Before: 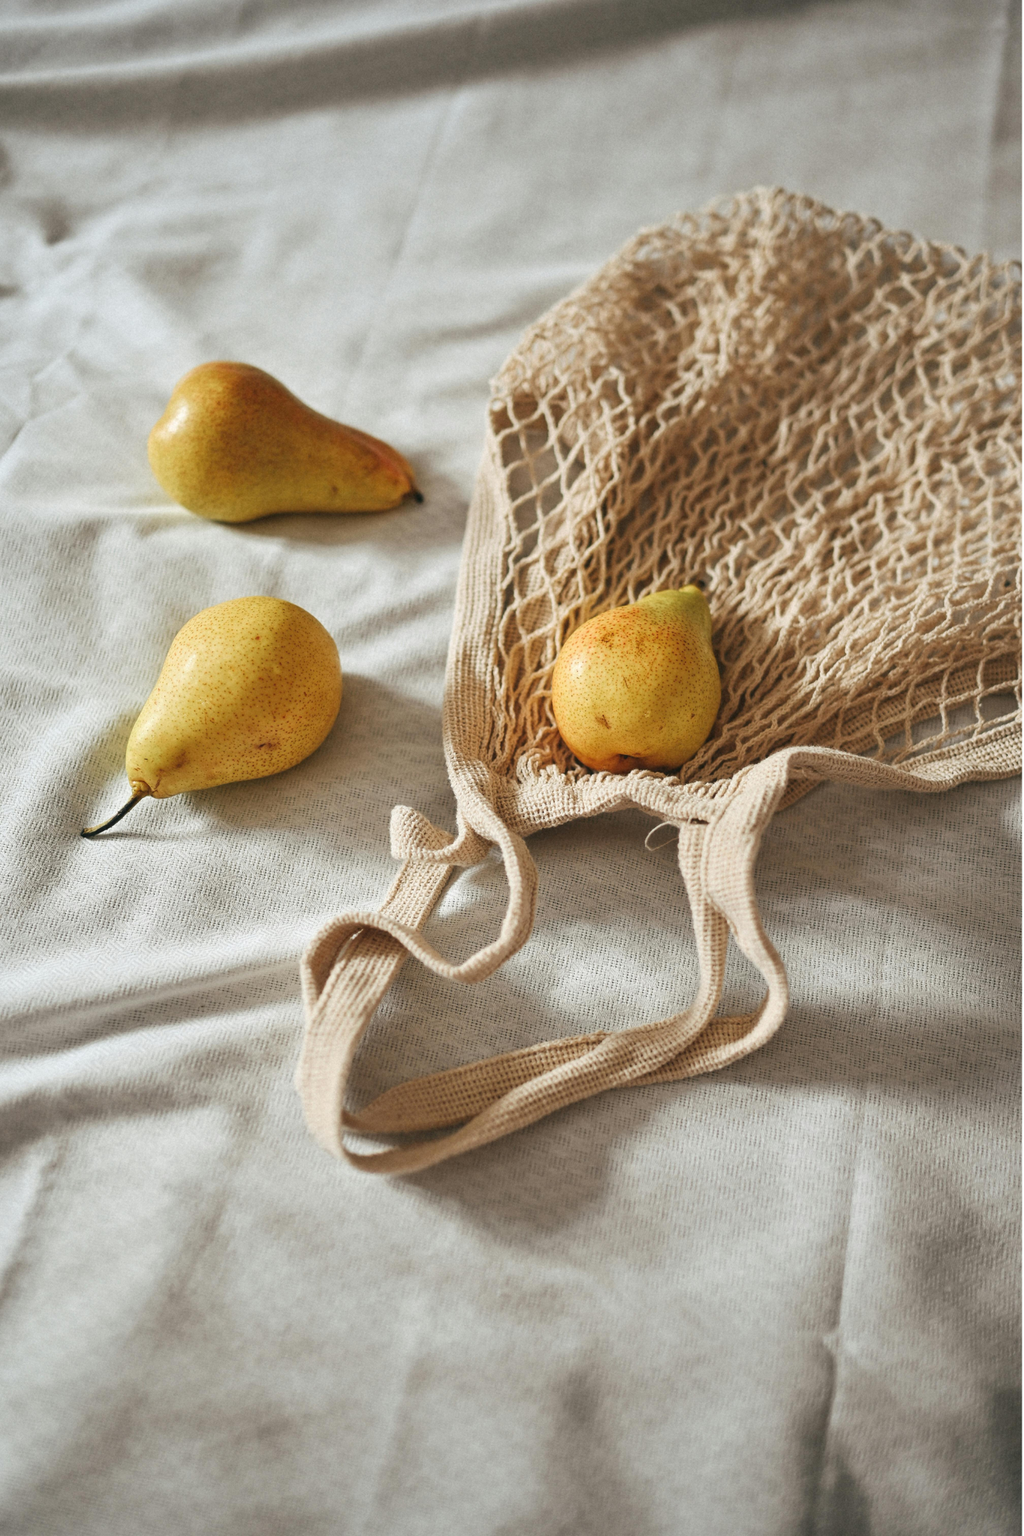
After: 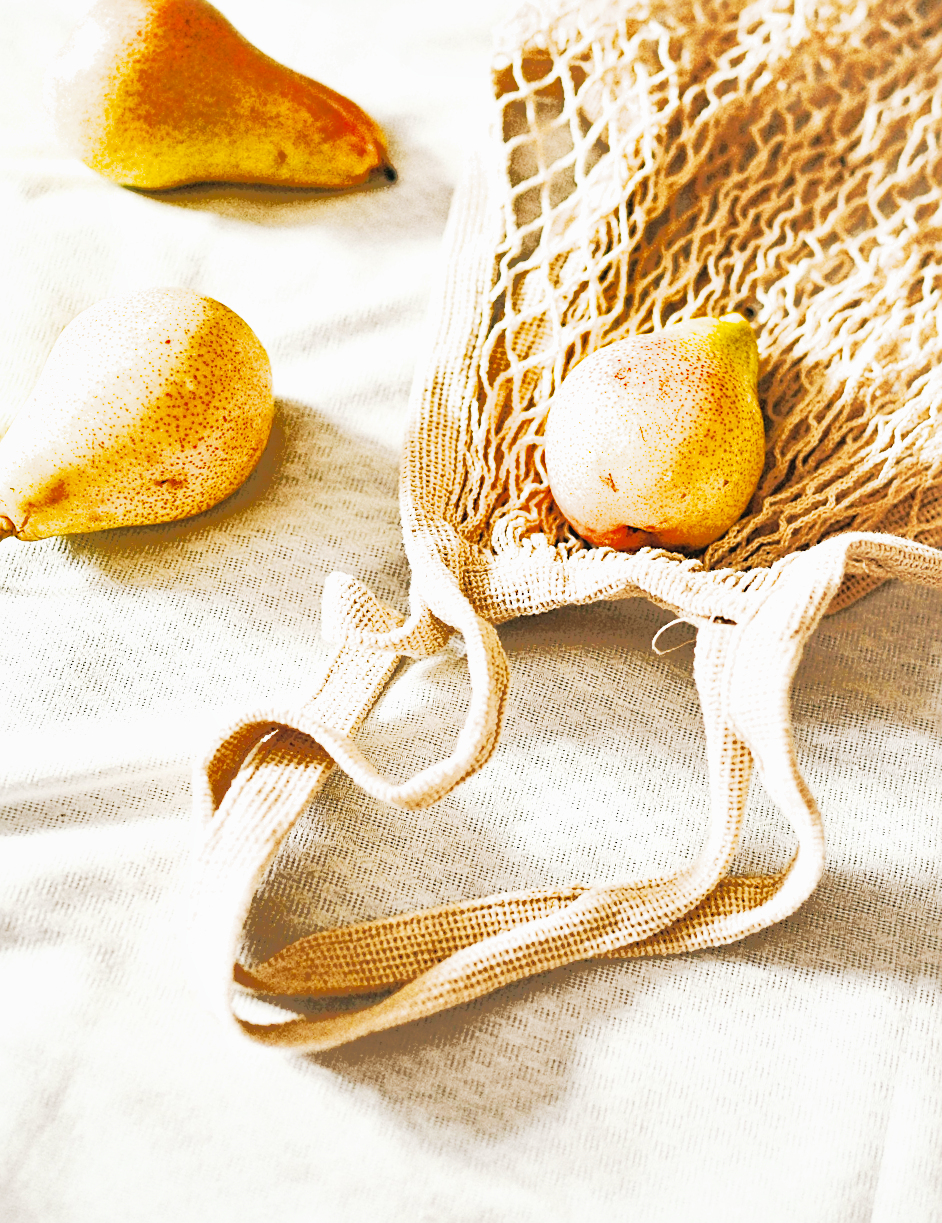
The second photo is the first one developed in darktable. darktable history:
sharpen: on, module defaults
filmic rgb: black relative exposure -8.01 EV, white relative exposure 4.05 EV, hardness 4.12, contrast 0.935, contrast in shadows safe
exposure: black level correction 0, exposure 1.285 EV, compensate exposure bias true, compensate highlight preservation false
contrast brightness saturation: contrast -0.02, brightness -0.015, saturation 0.045
shadows and highlights: shadows 61.29, highlights -59.79
tone equalizer: -8 EV -1.05 EV, -7 EV -1.01 EV, -6 EV -0.848 EV, -5 EV -0.584 EV, -3 EV 0.546 EV, -2 EV 0.88 EV, -1 EV 1 EV, +0 EV 1.06 EV, edges refinement/feathering 500, mask exposure compensation -1.57 EV, preserve details no
crop and rotate: angle -4.05°, left 9.76%, top 20.555%, right 12.236%, bottom 11.952%
tone curve: curves: ch0 [(0.016, 0.011) (0.084, 0.026) (0.469, 0.508) (0.721, 0.862) (1, 1)], preserve colors none
